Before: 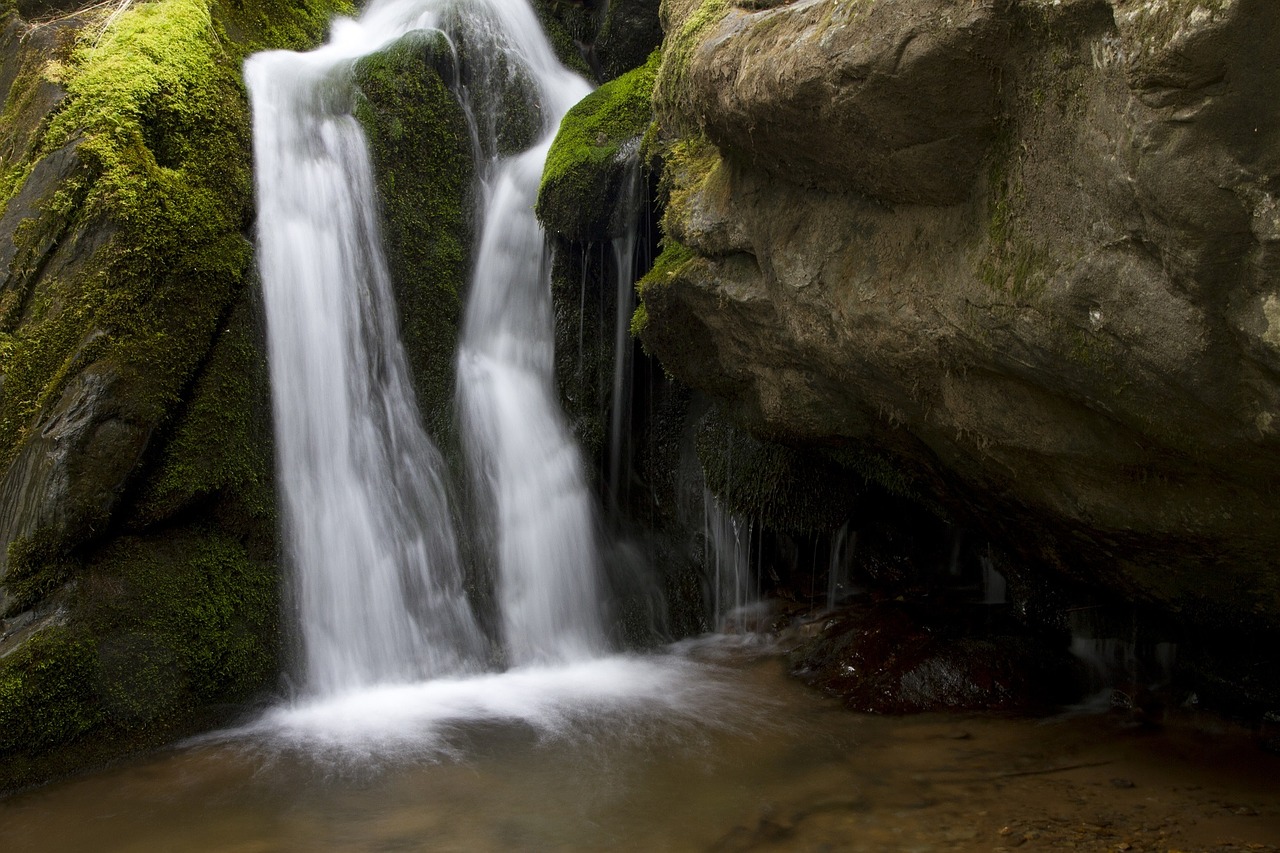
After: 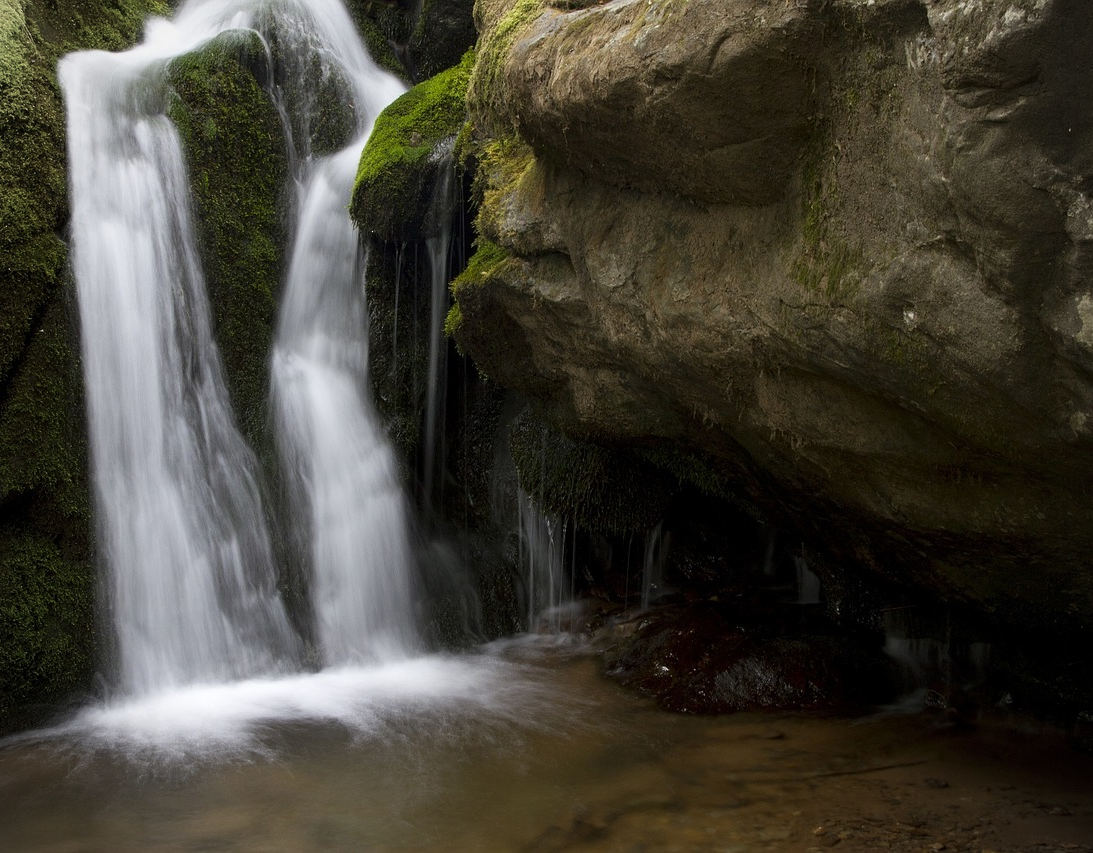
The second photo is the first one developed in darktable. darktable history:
vignetting: brightness -0.289, unbound false
crop and rotate: left 14.583%
